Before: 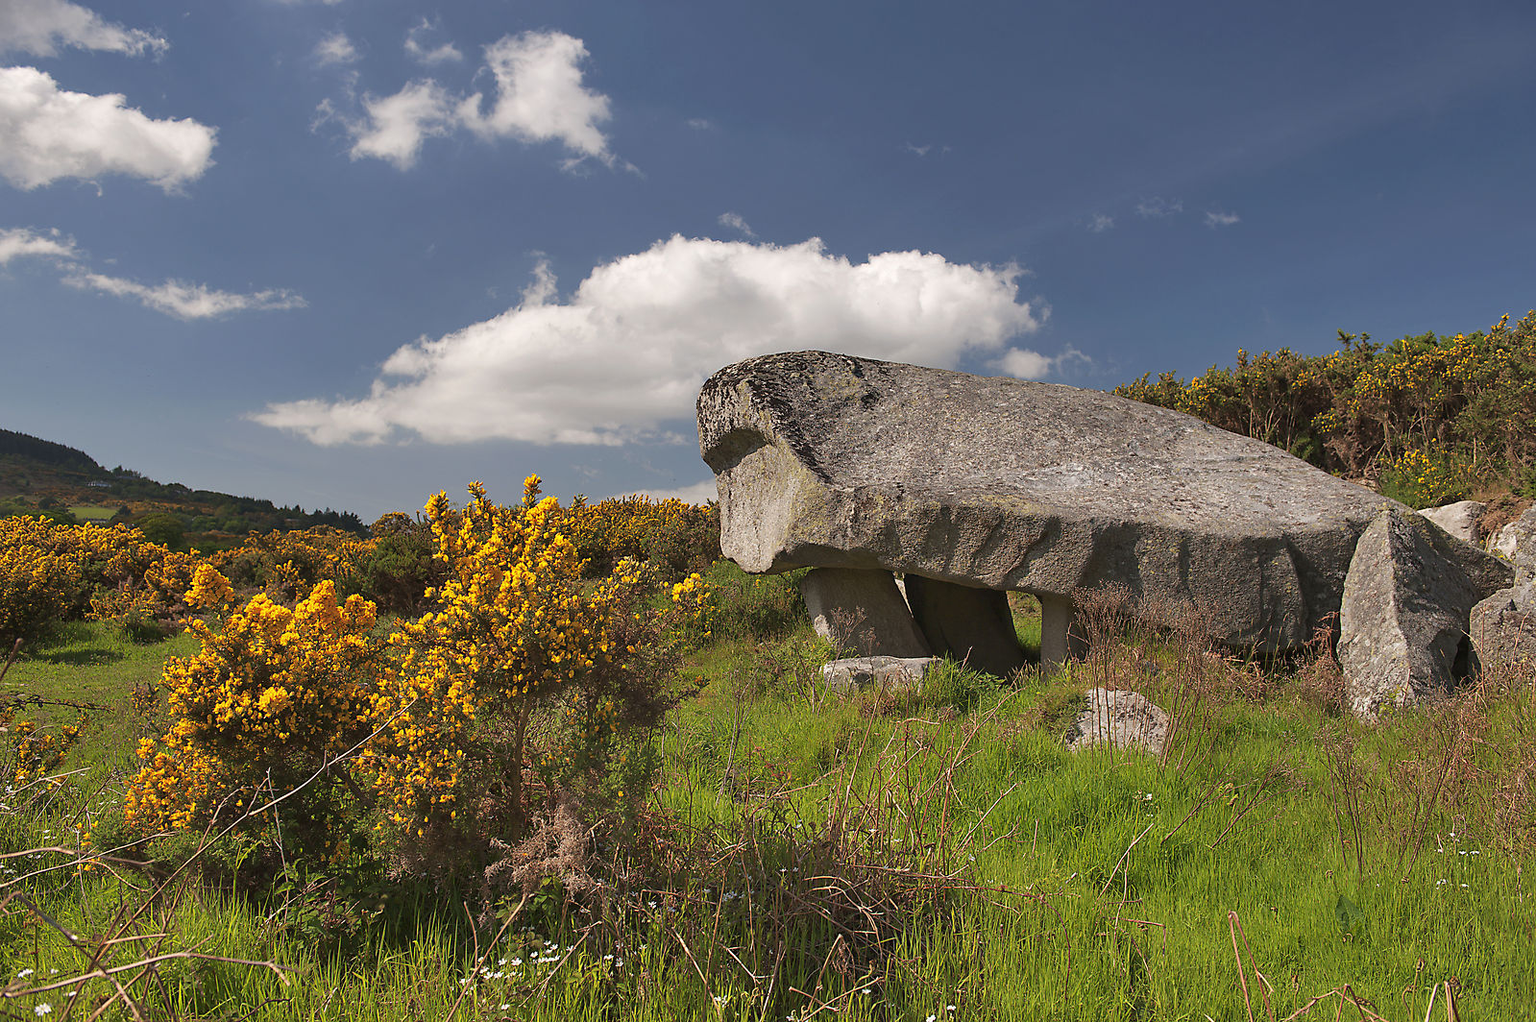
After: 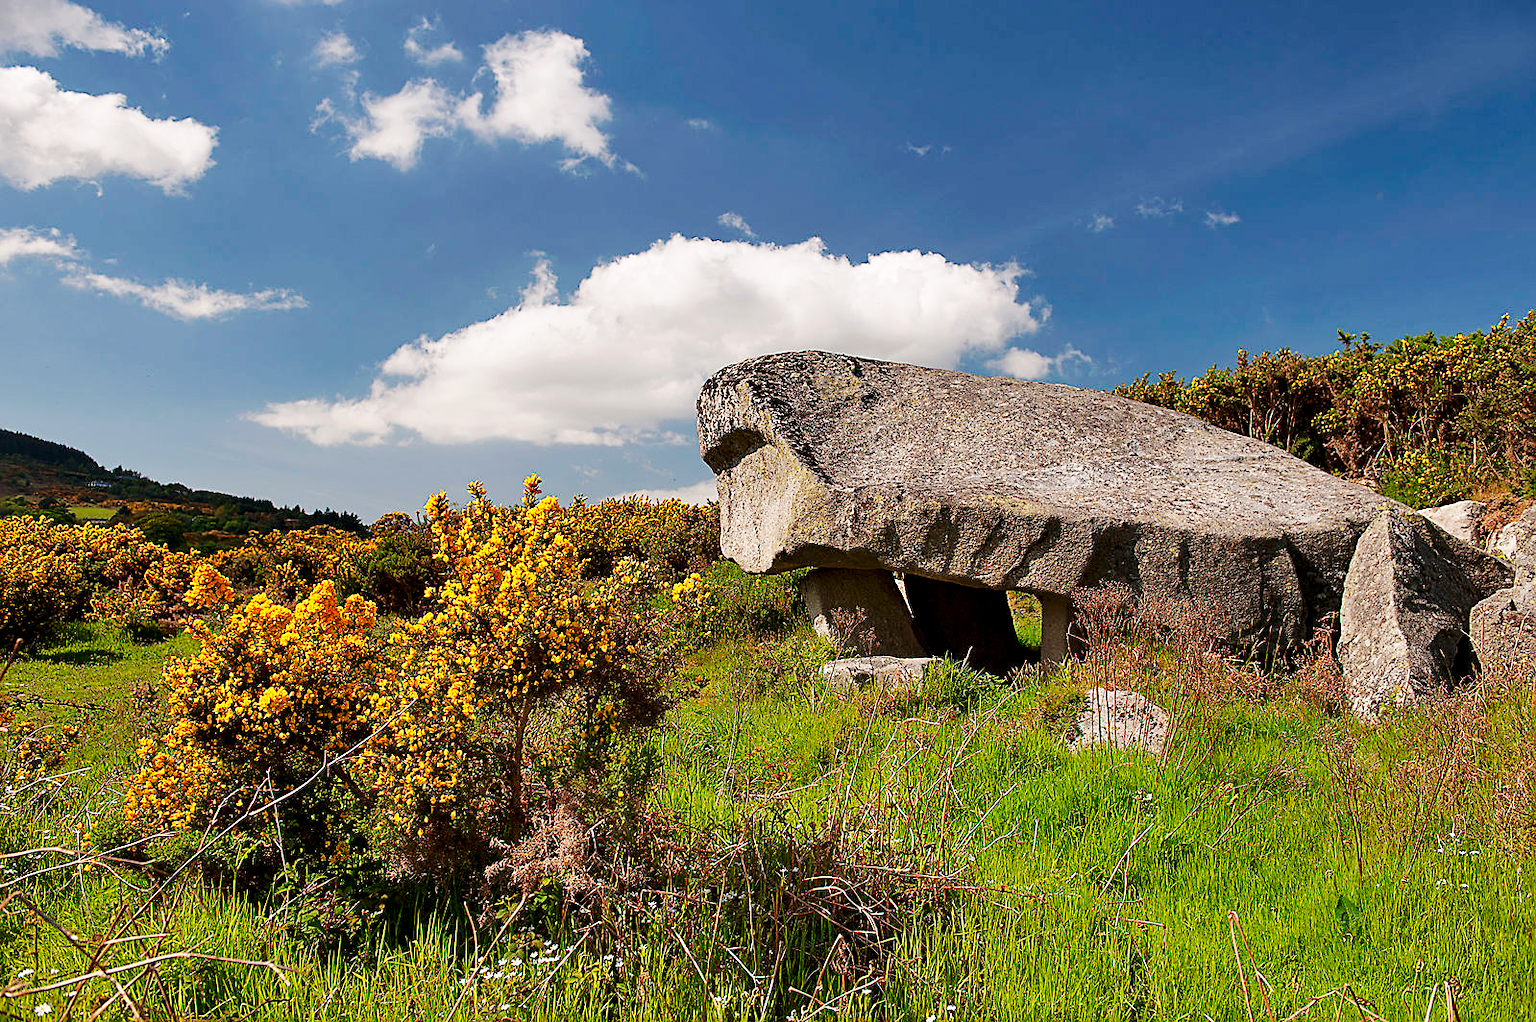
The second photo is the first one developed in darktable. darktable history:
exposure: black level correction 0.012, compensate highlight preservation false
tone equalizer: on, module defaults
sharpen: on, module defaults
base curve: curves: ch0 [(0, 0) (0.032, 0.025) (0.121, 0.166) (0.206, 0.329) (0.605, 0.79) (1, 1)], preserve colors none
